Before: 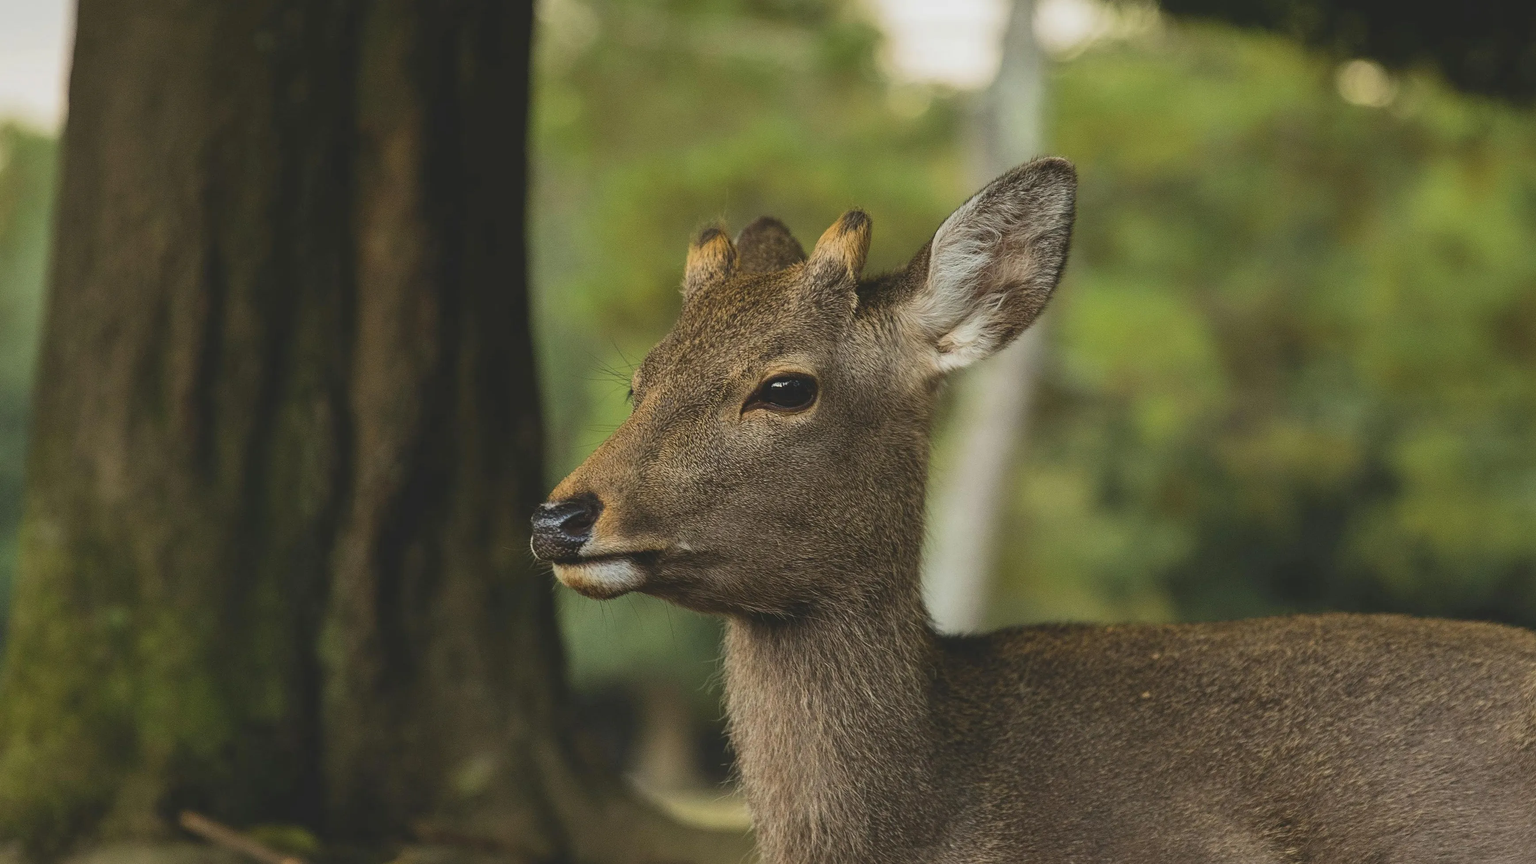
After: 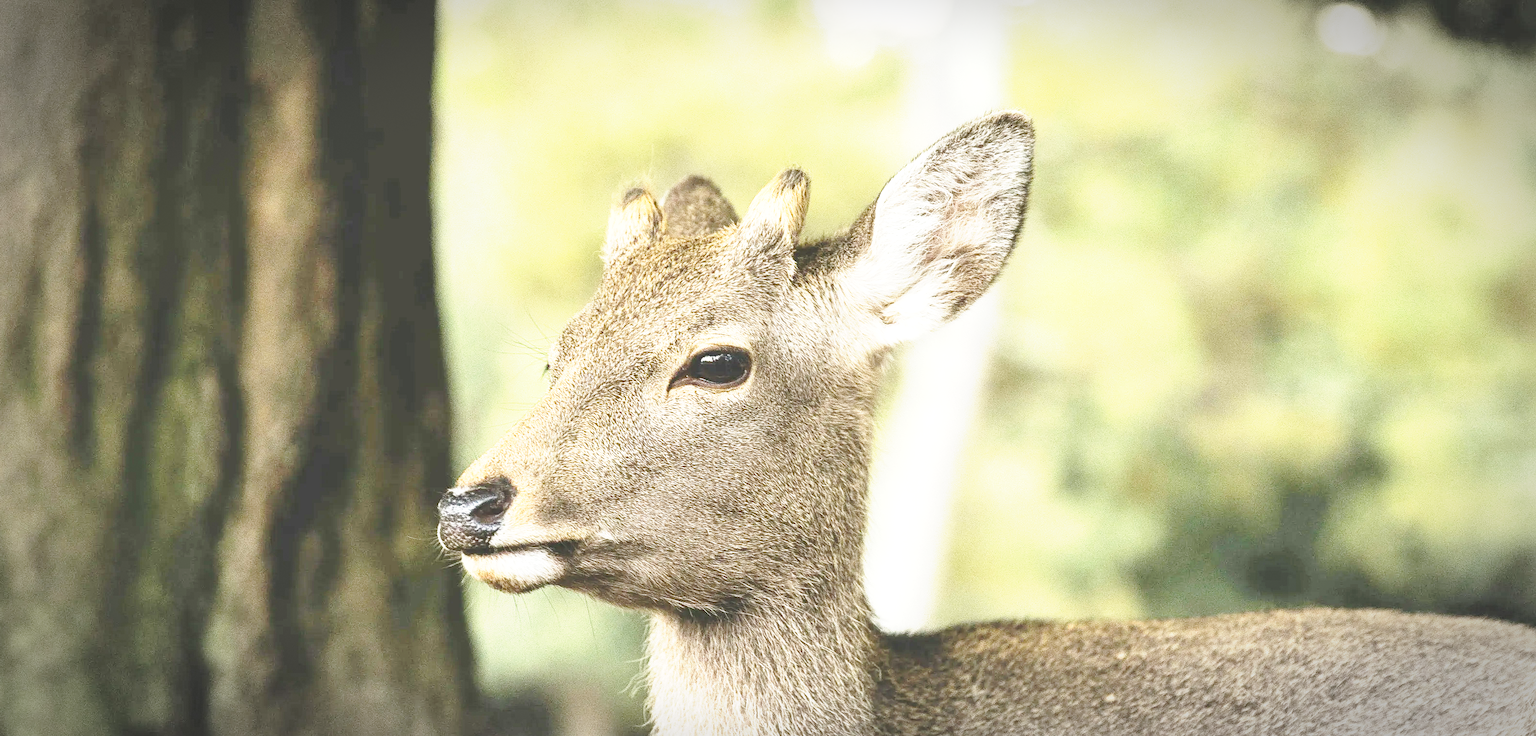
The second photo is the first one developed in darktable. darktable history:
crop: left 8.503%, top 6.592%, bottom 15.37%
base curve: curves: ch0 [(0, 0) (0.025, 0.046) (0.112, 0.277) (0.467, 0.74) (0.814, 0.929) (1, 0.942)], preserve colors none
tone equalizer: -8 EV -1.06 EV, -7 EV -0.997 EV, -6 EV -0.867 EV, -5 EV -0.603 EV, -3 EV 0.563 EV, -2 EV 0.857 EV, -1 EV 1 EV, +0 EV 1.08 EV, edges refinement/feathering 500, mask exposure compensation -1.57 EV, preserve details no
exposure: black level correction 0.001, exposure 1.398 EV, compensate highlight preservation false
vignetting: automatic ratio true, dithering 8-bit output
